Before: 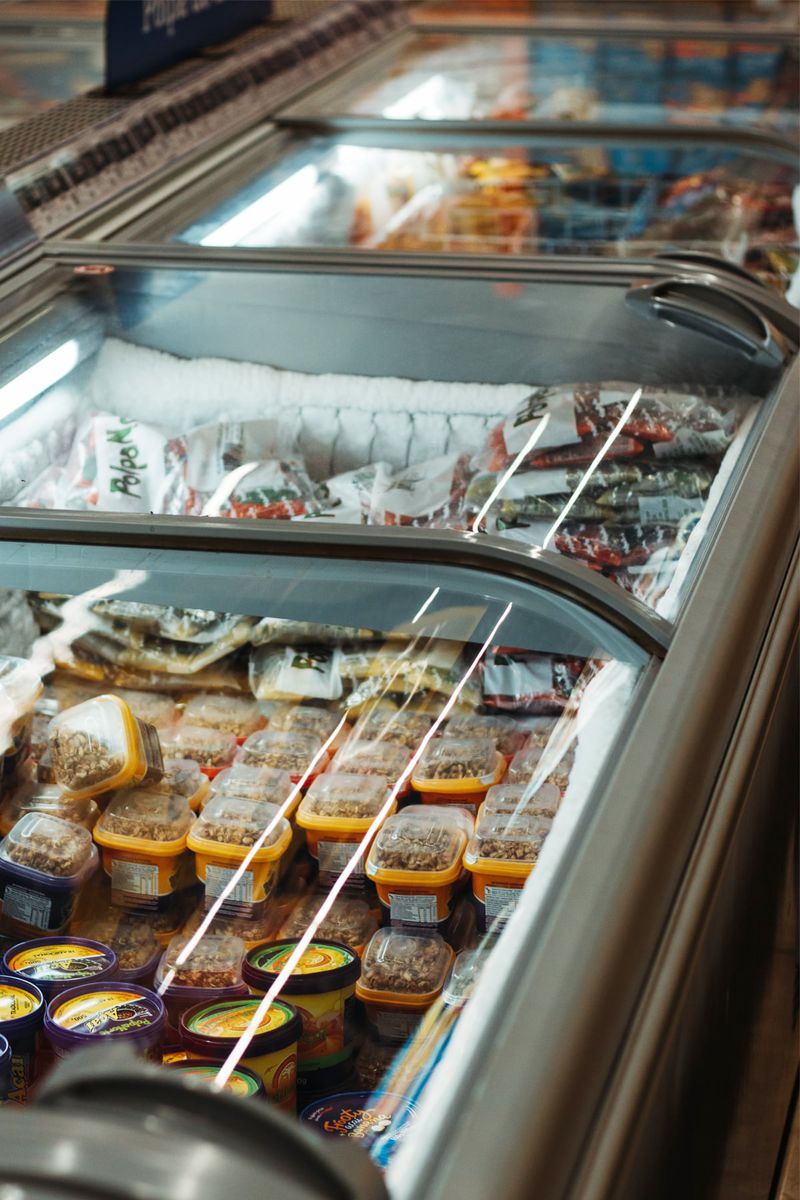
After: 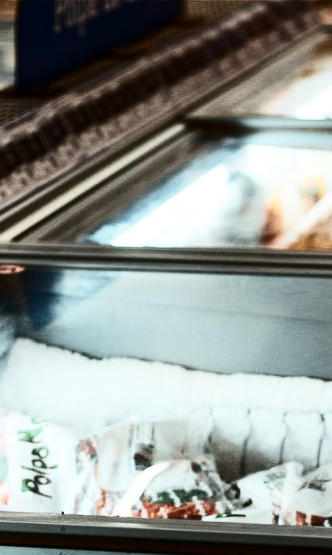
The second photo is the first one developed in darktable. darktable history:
contrast brightness saturation: contrast 0.495, saturation -0.087
crop and rotate: left 11.189%, top 0.055%, right 47.286%, bottom 53.673%
